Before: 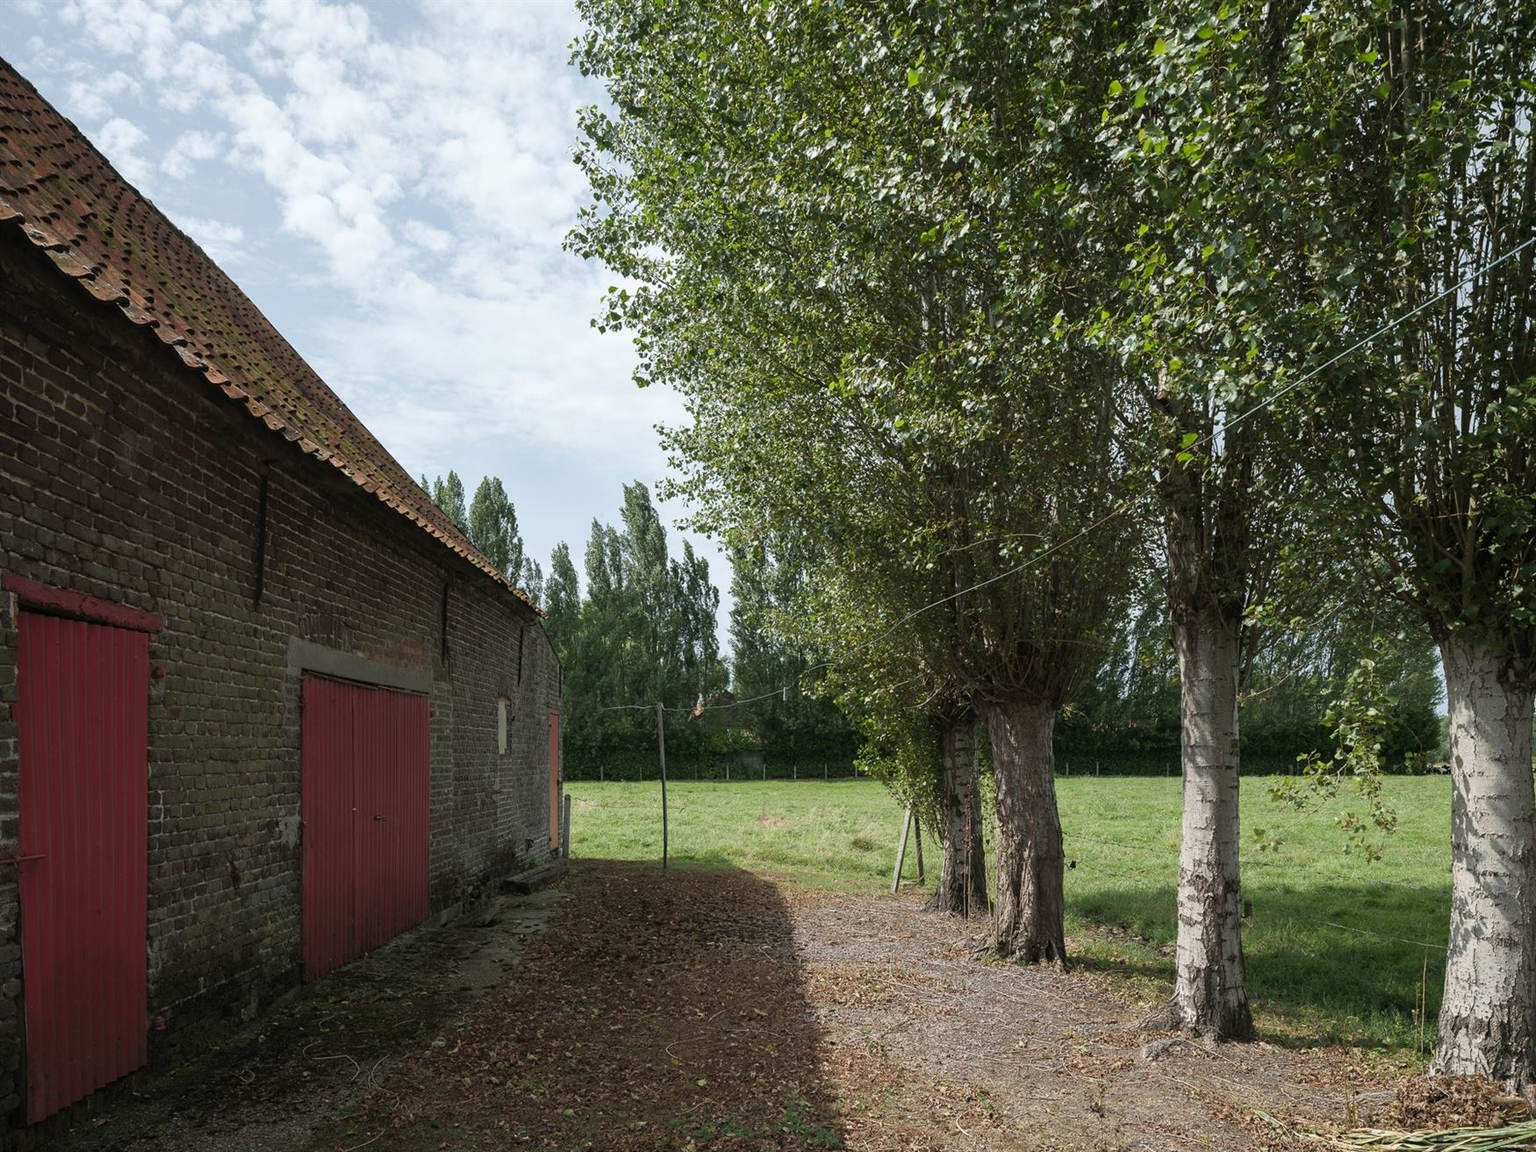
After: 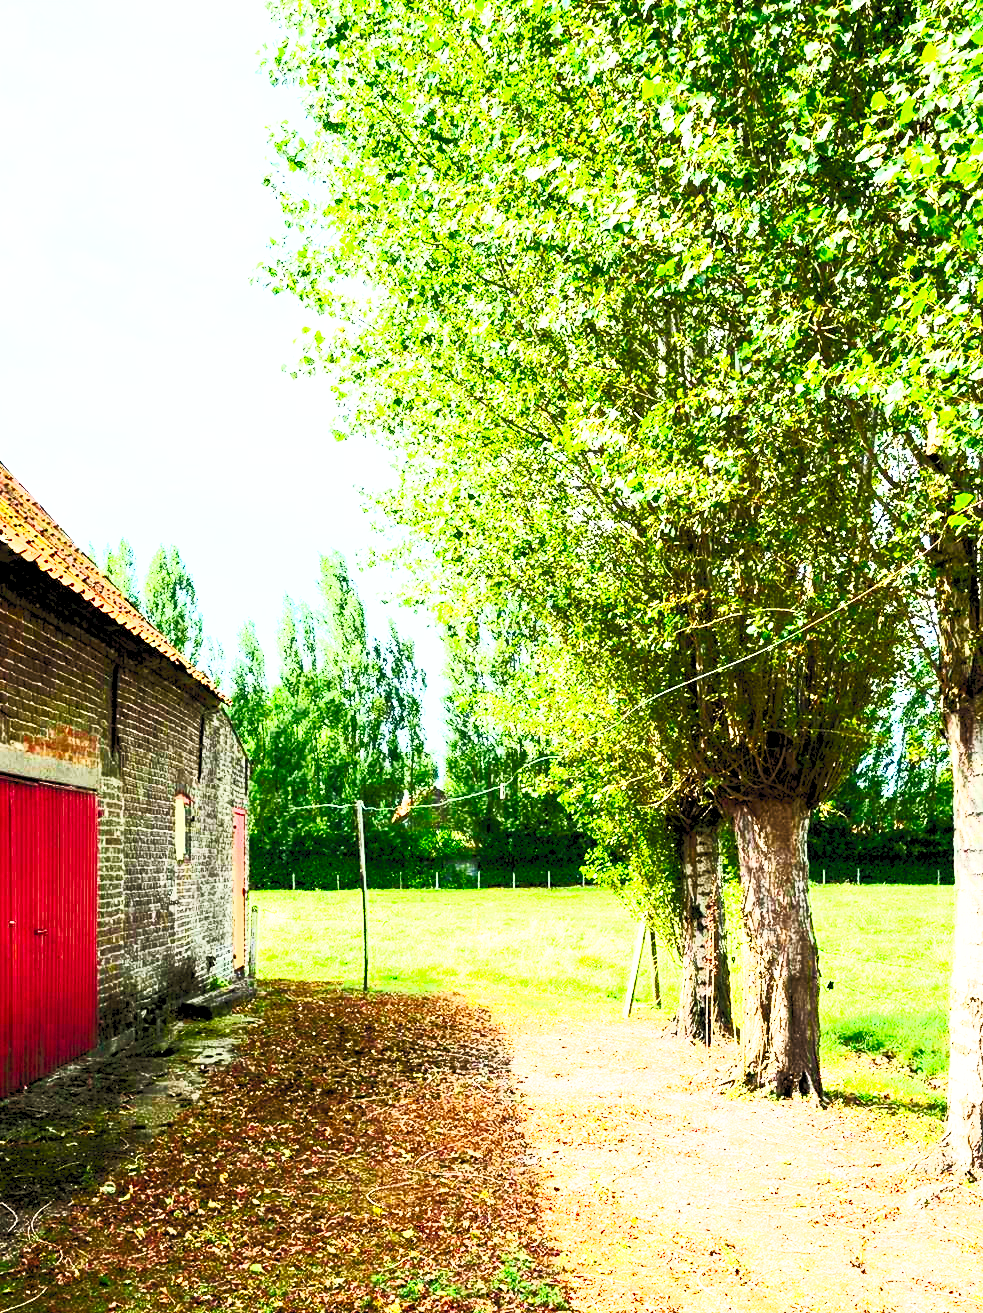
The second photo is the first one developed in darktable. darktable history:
base curve: curves: ch0 [(0, 0) (0.036, 0.037) (0.121, 0.228) (0.46, 0.76) (0.859, 0.983) (1, 1)], preserve colors none
crop and rotate: left 22.406%, right 21.416%
exposure: black level correction 0.008, exposure 0.976 EV, compensate highlight preservation false
contrast brightness saturation: contrast 0.994, brightness 1, saturation 0.99
